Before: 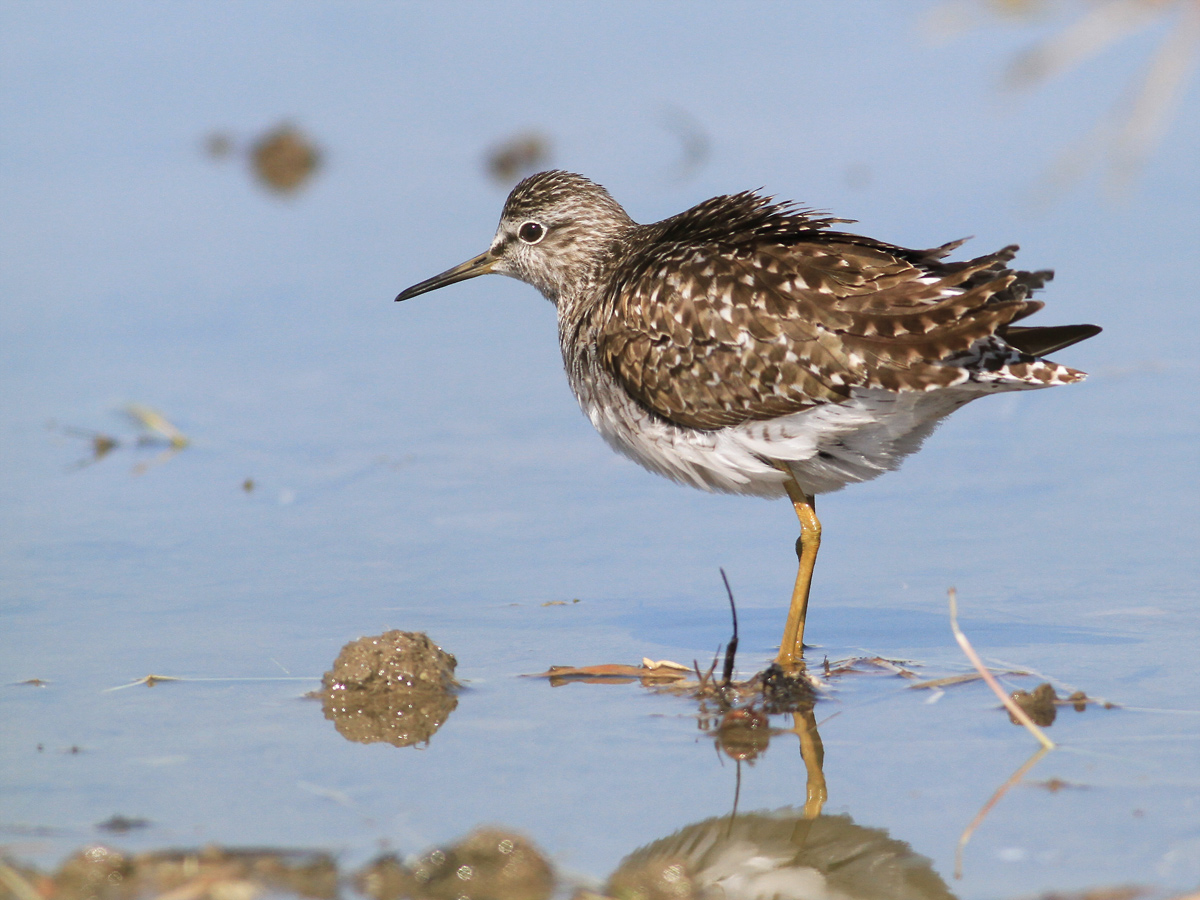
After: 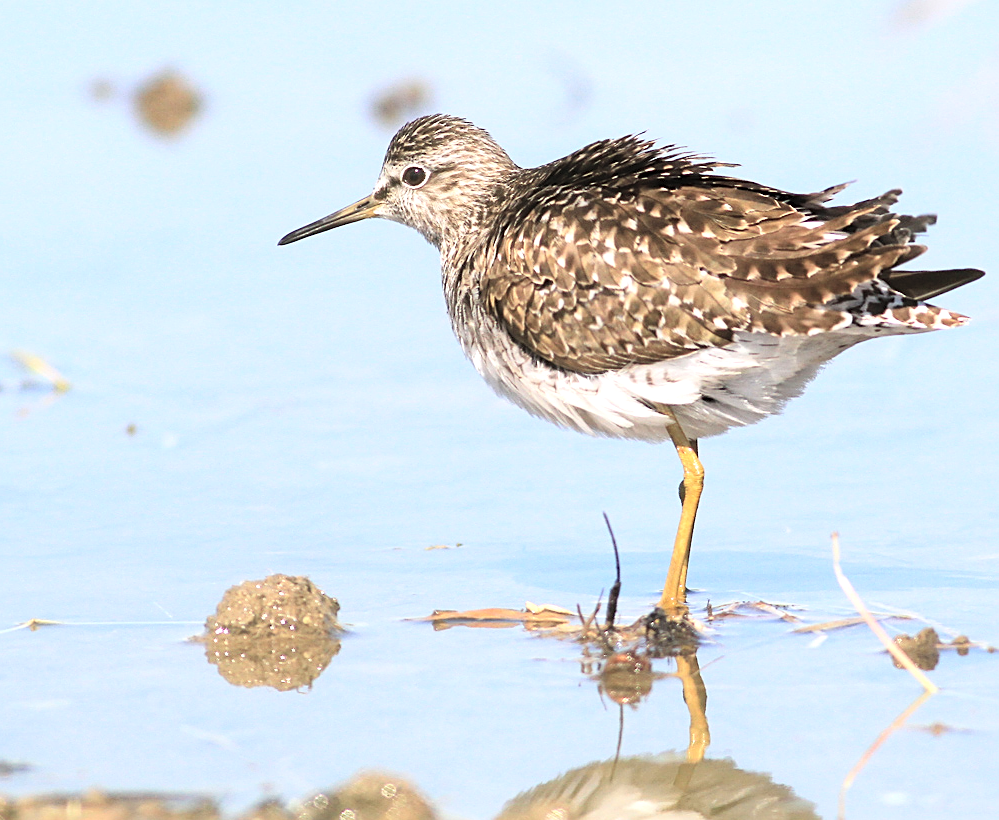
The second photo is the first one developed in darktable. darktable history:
tone equalizer: -8 EV -0.712 EV, -7 EV -0.683 EV, -6 EV -0.592 EV, -5 EV -0.377 EV, -3 EV 0.397 EV, -2 EV 0.6 EV, -1 EV 0.685 EV, +0 EV 0.735 EV
crop: left 9.794%, top 6.263%, right 6.937%, bottom 2.592%
contrast brightness saturation: contrast 0.142, brightness 0.223
sharpen: on, module defaults
